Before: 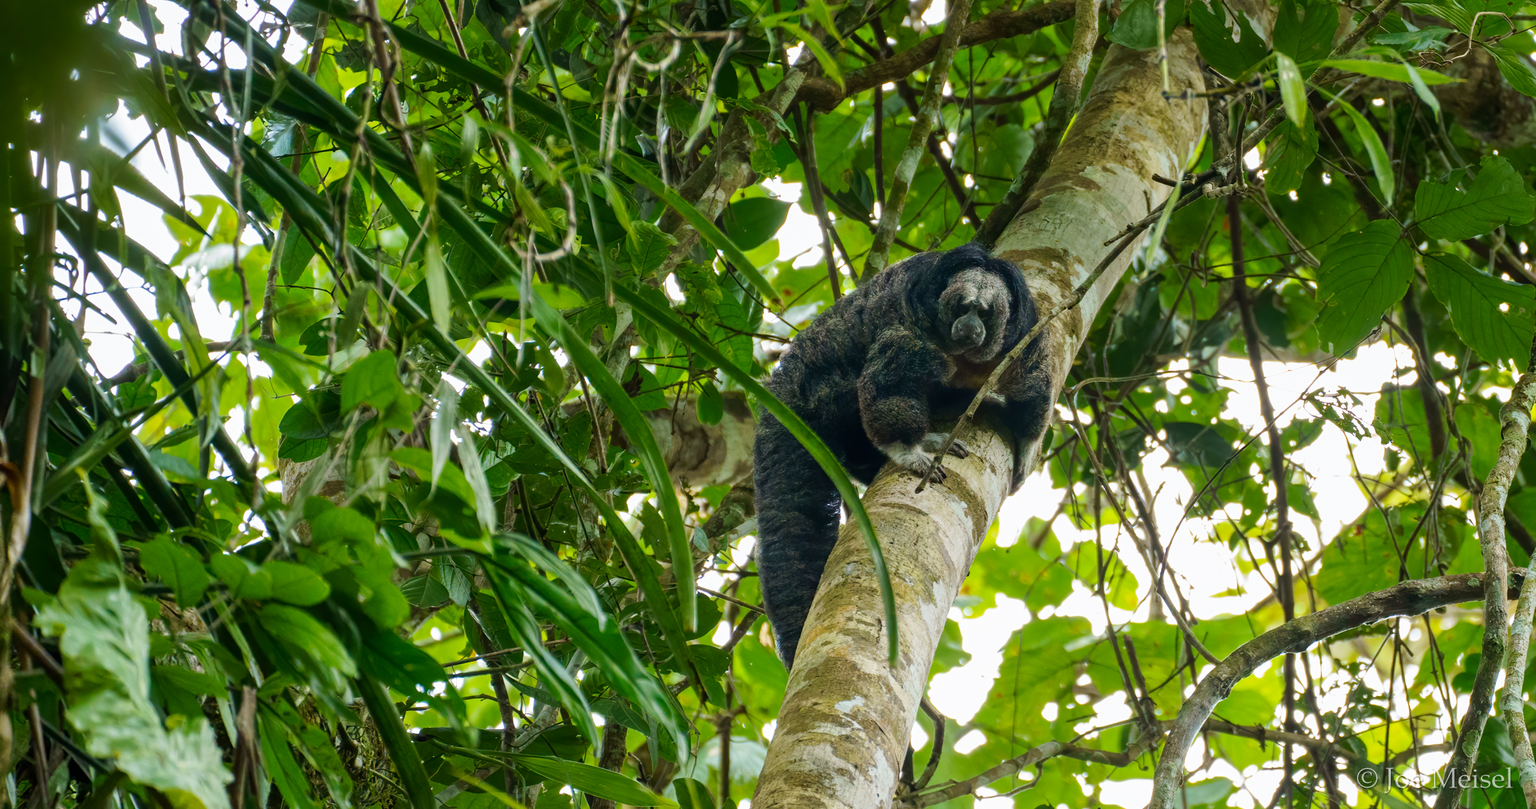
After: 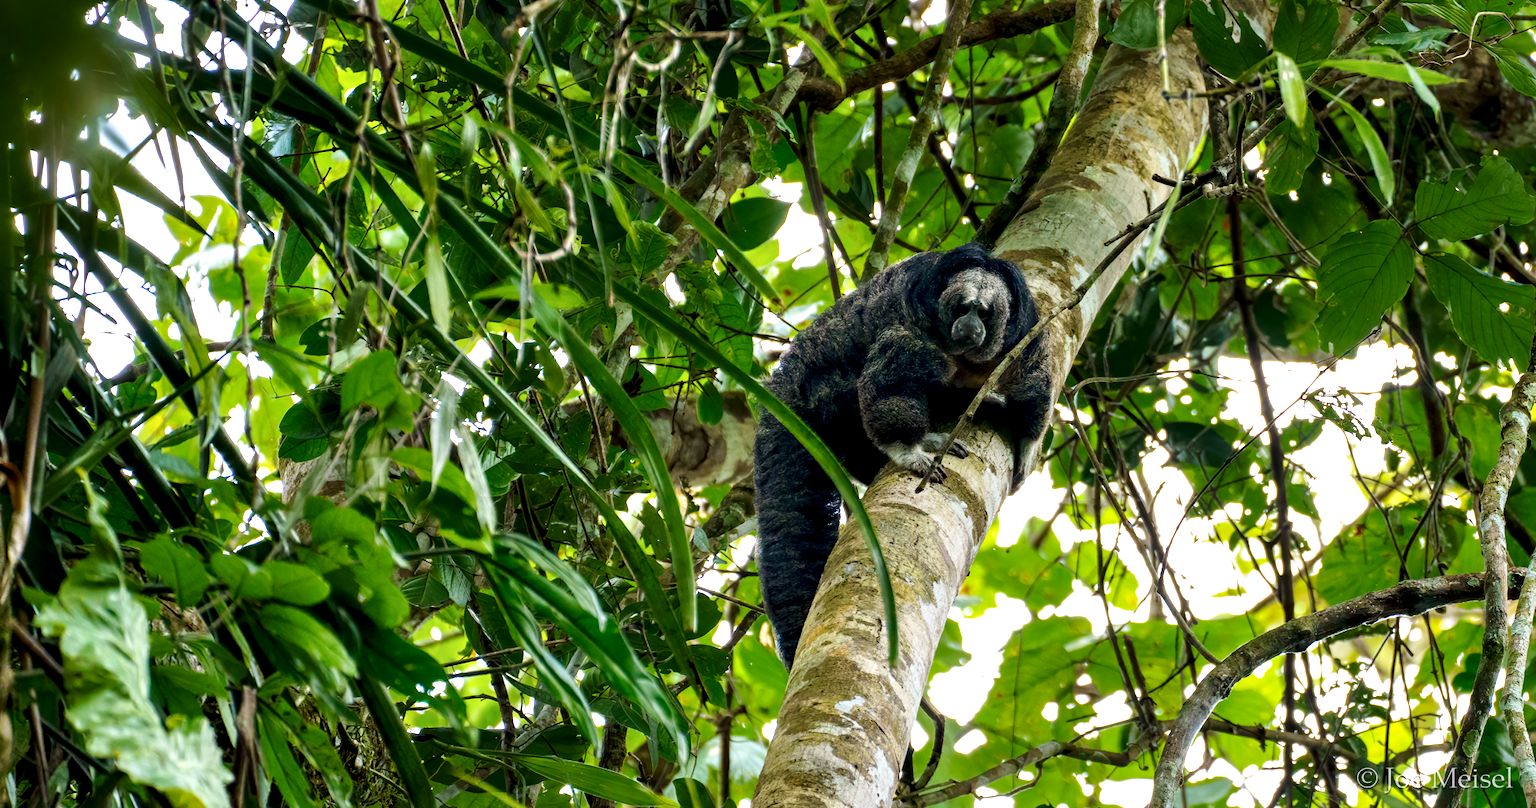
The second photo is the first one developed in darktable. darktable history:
contrast equalizer: y [[0.6 ×6], [0.55 ×6], [0 ×6], [0 ×6], [0 ×6]], mix 0.741
